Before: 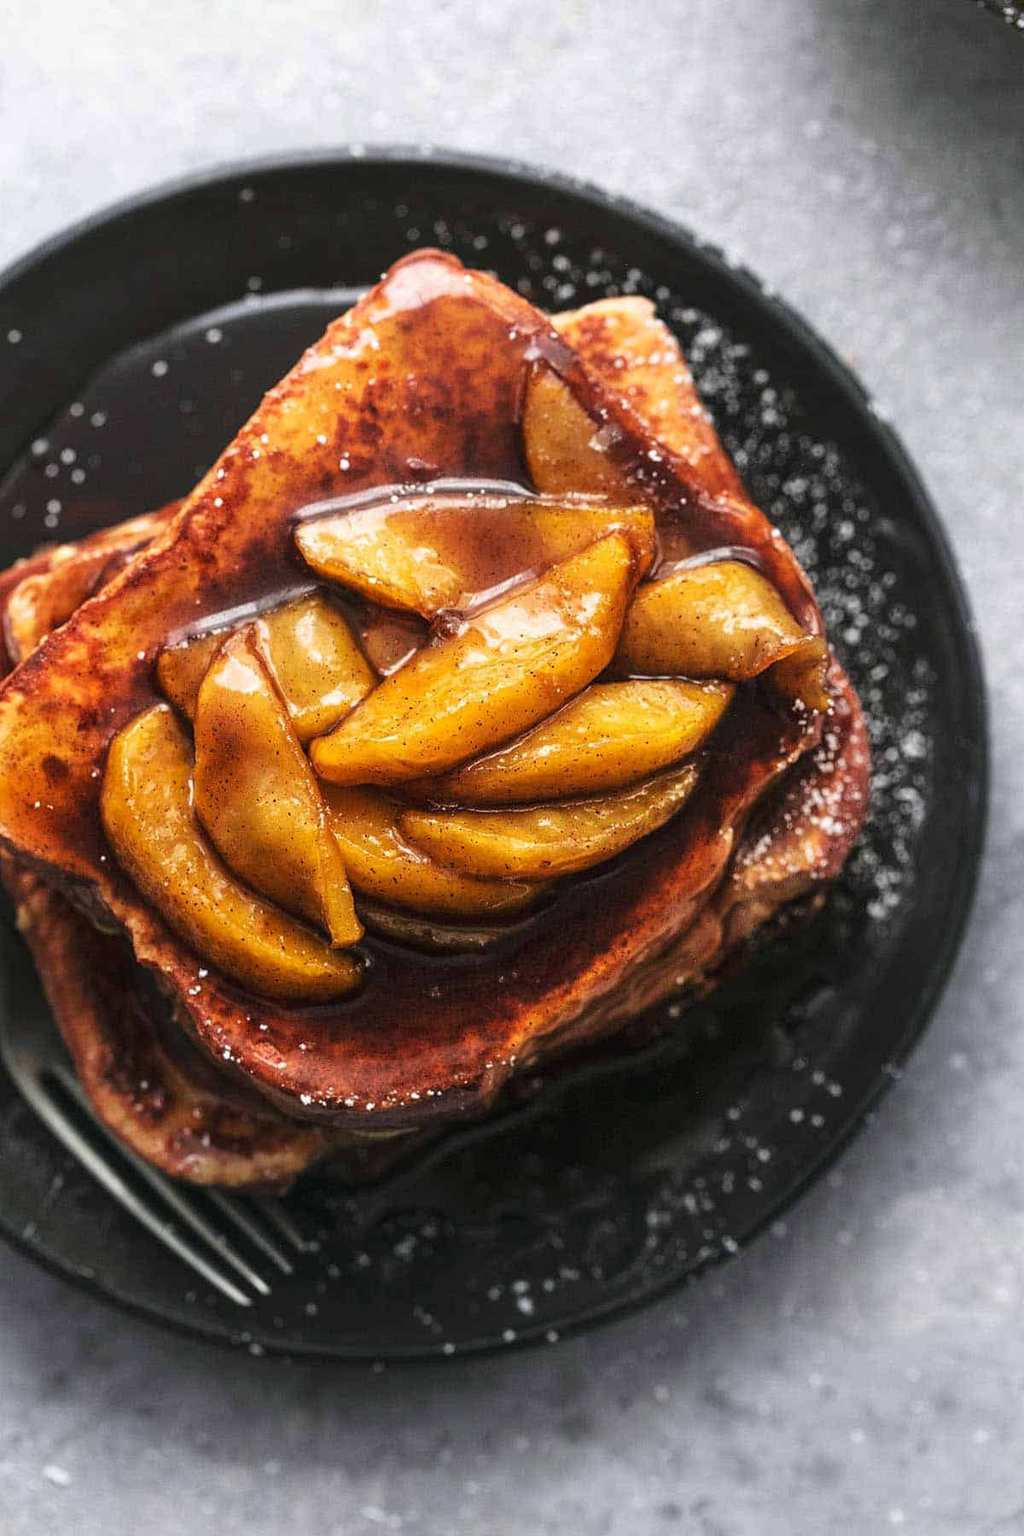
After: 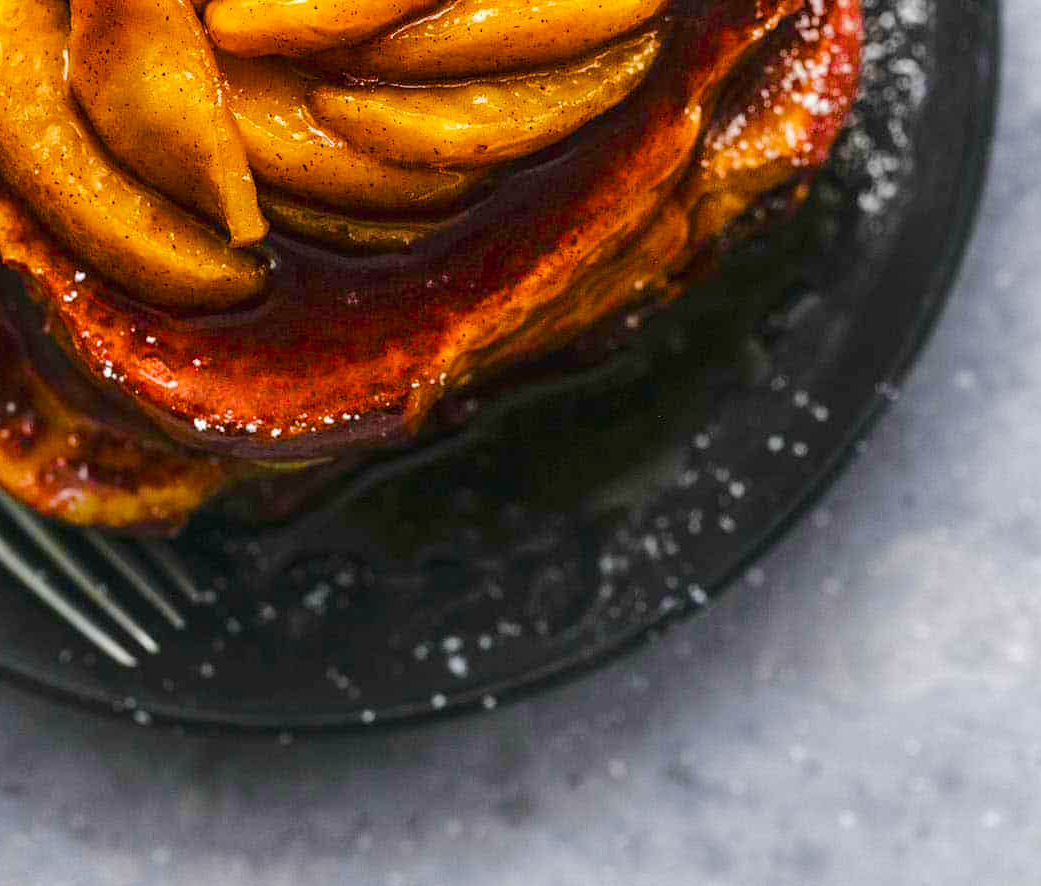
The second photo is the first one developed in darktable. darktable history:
color balance rgb: power › hue 74.31°, white fulcrum 0.074 EV, linear chroma grading › global chroma 14.55%, perceptual saturation grading › global saturation 28.065%, perceptual saturation grading › highlights -25.136%, perceptual saturation grading › mid-tones 25.289%, perceptual saturation grading › shadows 49.669%, perceptual brilliance grading › mid-tones 9.036%, perceptual brilliance grading › shadows 15.611%, global vibrance 20%
crop and rotate: left 13.238%, top 48.023%, bottom 2.722%
